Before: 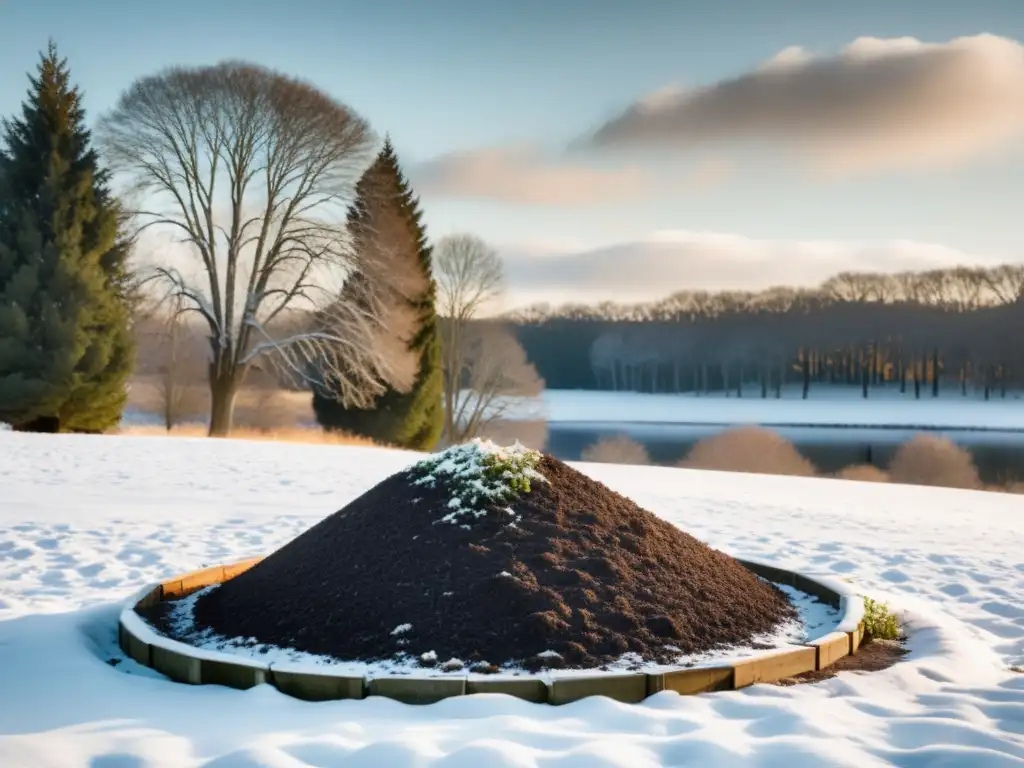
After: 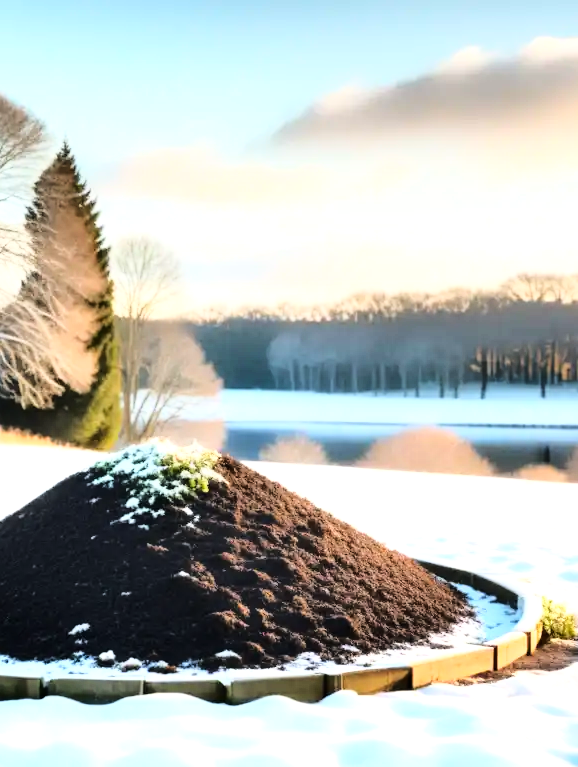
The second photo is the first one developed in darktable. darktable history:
crop: left 31.457%, top 0.005%, right 12.003%
base curve: curves: ch0 [(0, 0) (0.028, 0.03) (0.121, 0.232) (0.46, 0.748) (0.859, 0.968) (1, 1)]
tone equalizer: -8 EV -0.764 EV, -7 EV -0.69 EV, -6 EV -0.589 EV, -5 EV -0.399 EV, -3 EV 0.374 EV, -2 EV 0.6 EV, -1 EV 0.686 EV, +0 EV 0.768 EV
